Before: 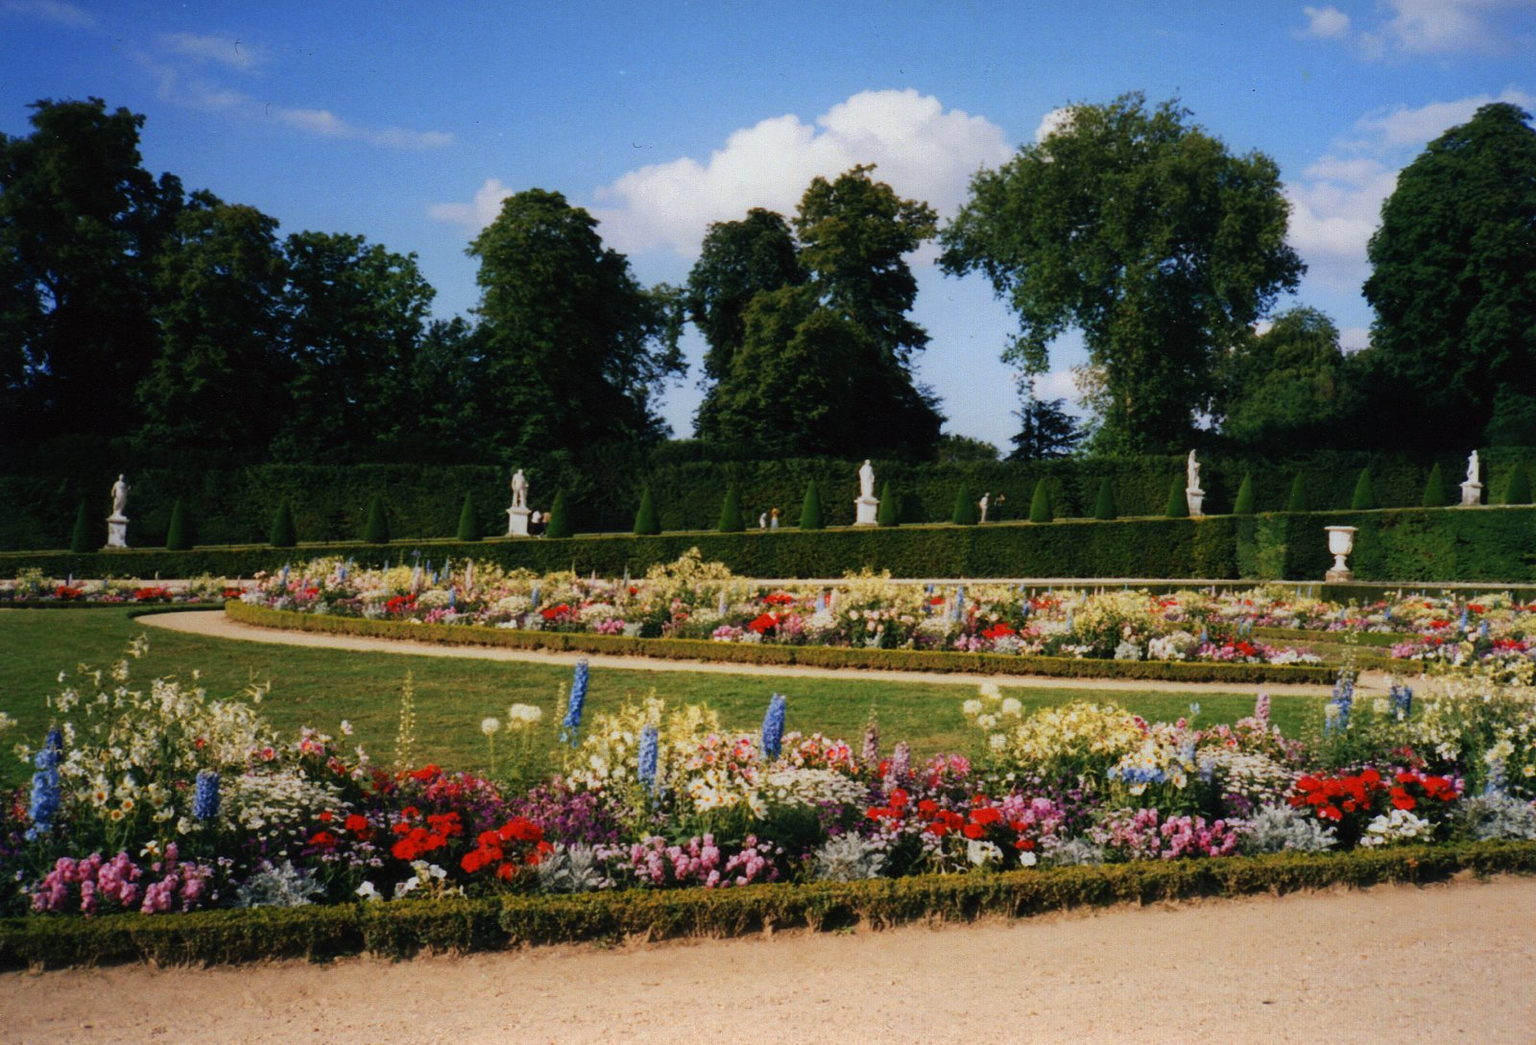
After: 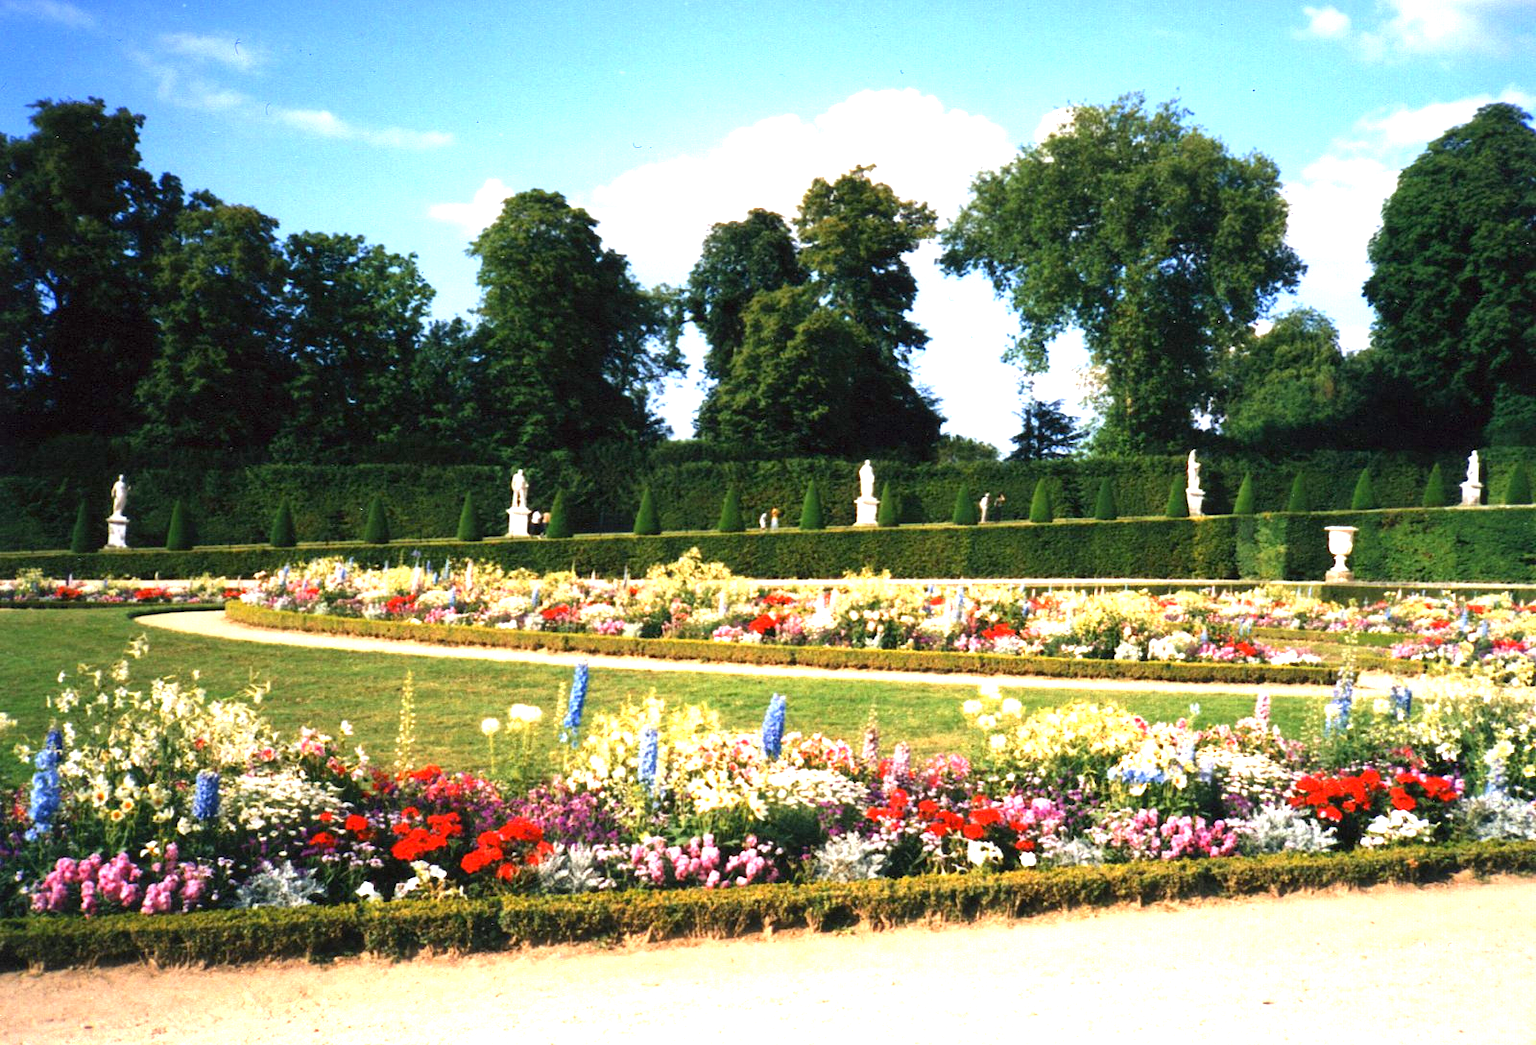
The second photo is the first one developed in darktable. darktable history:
exposure: black level correction 0.001, exposure 1.725 EV, compensate highlight preservation false
